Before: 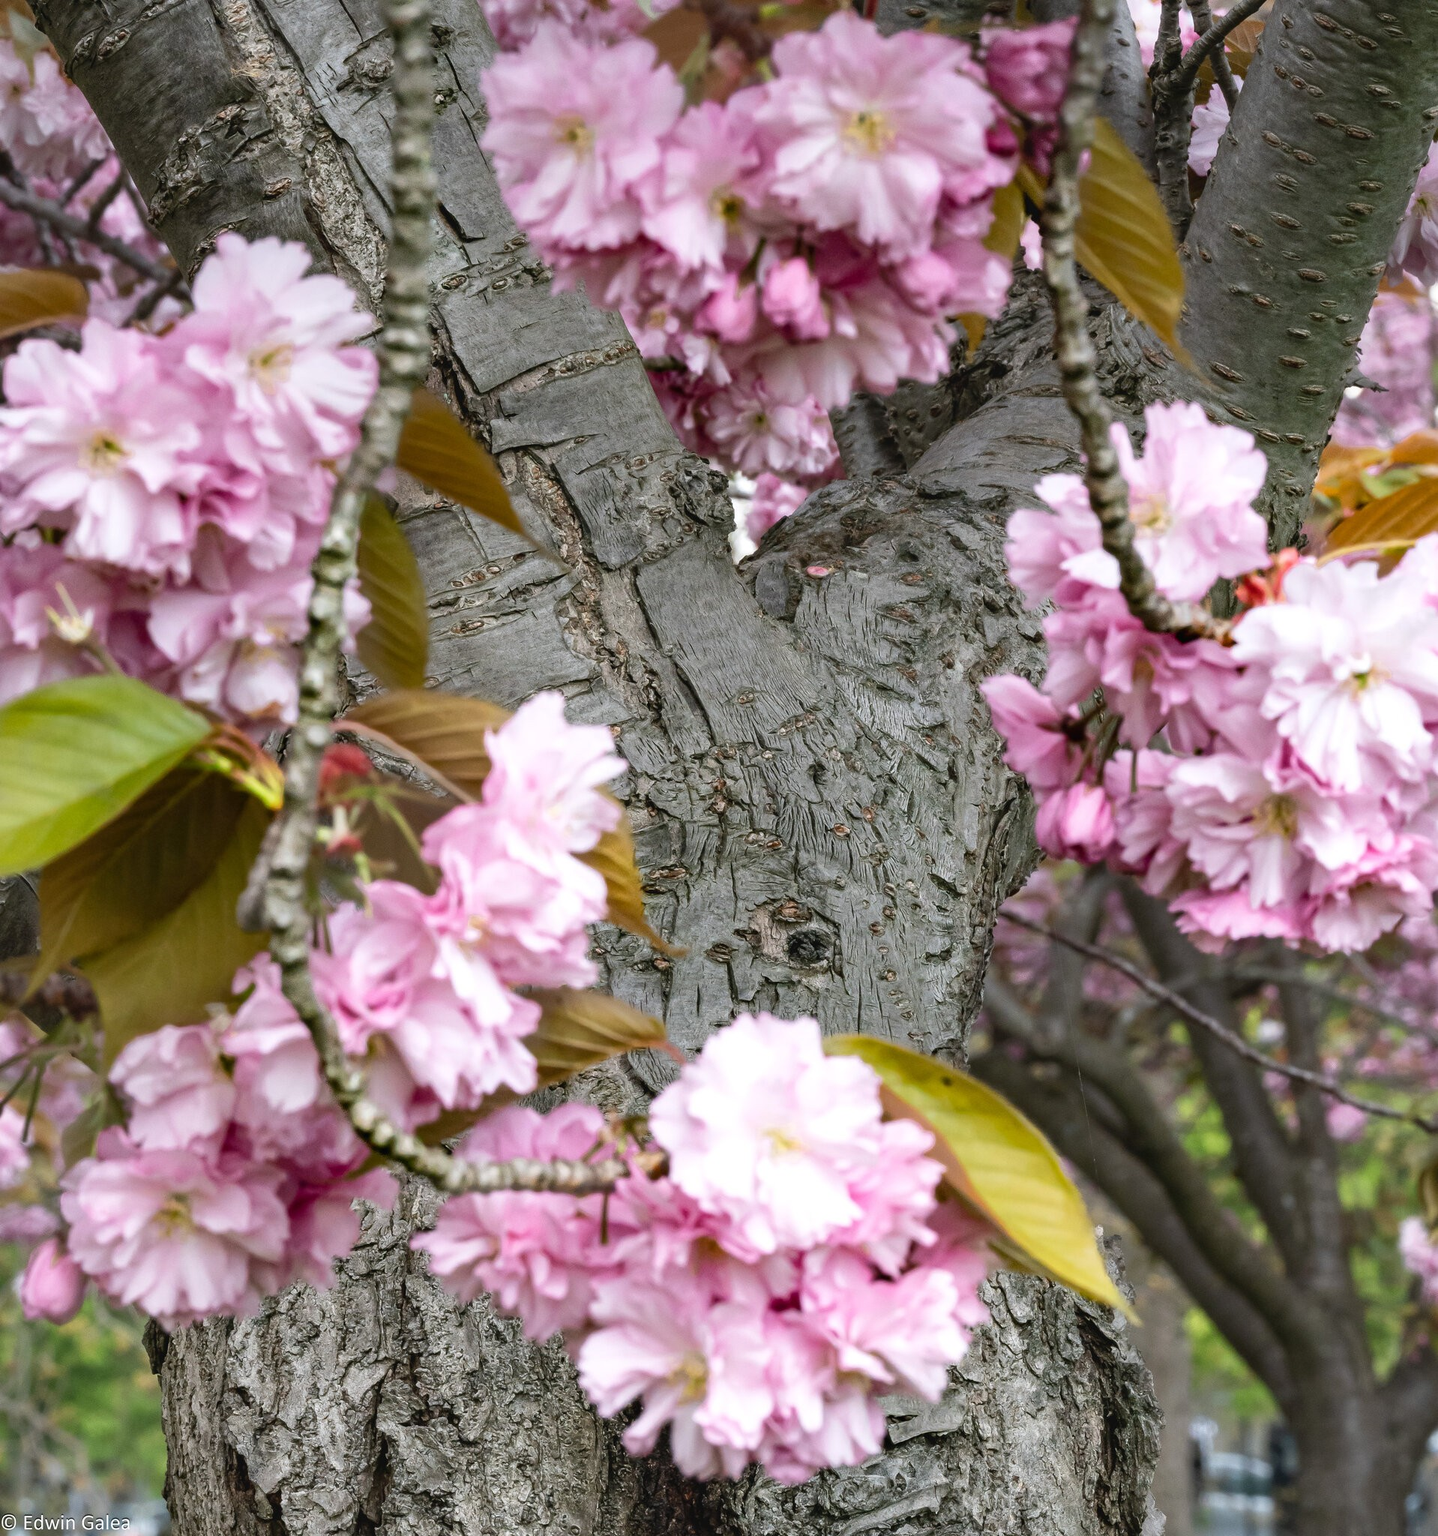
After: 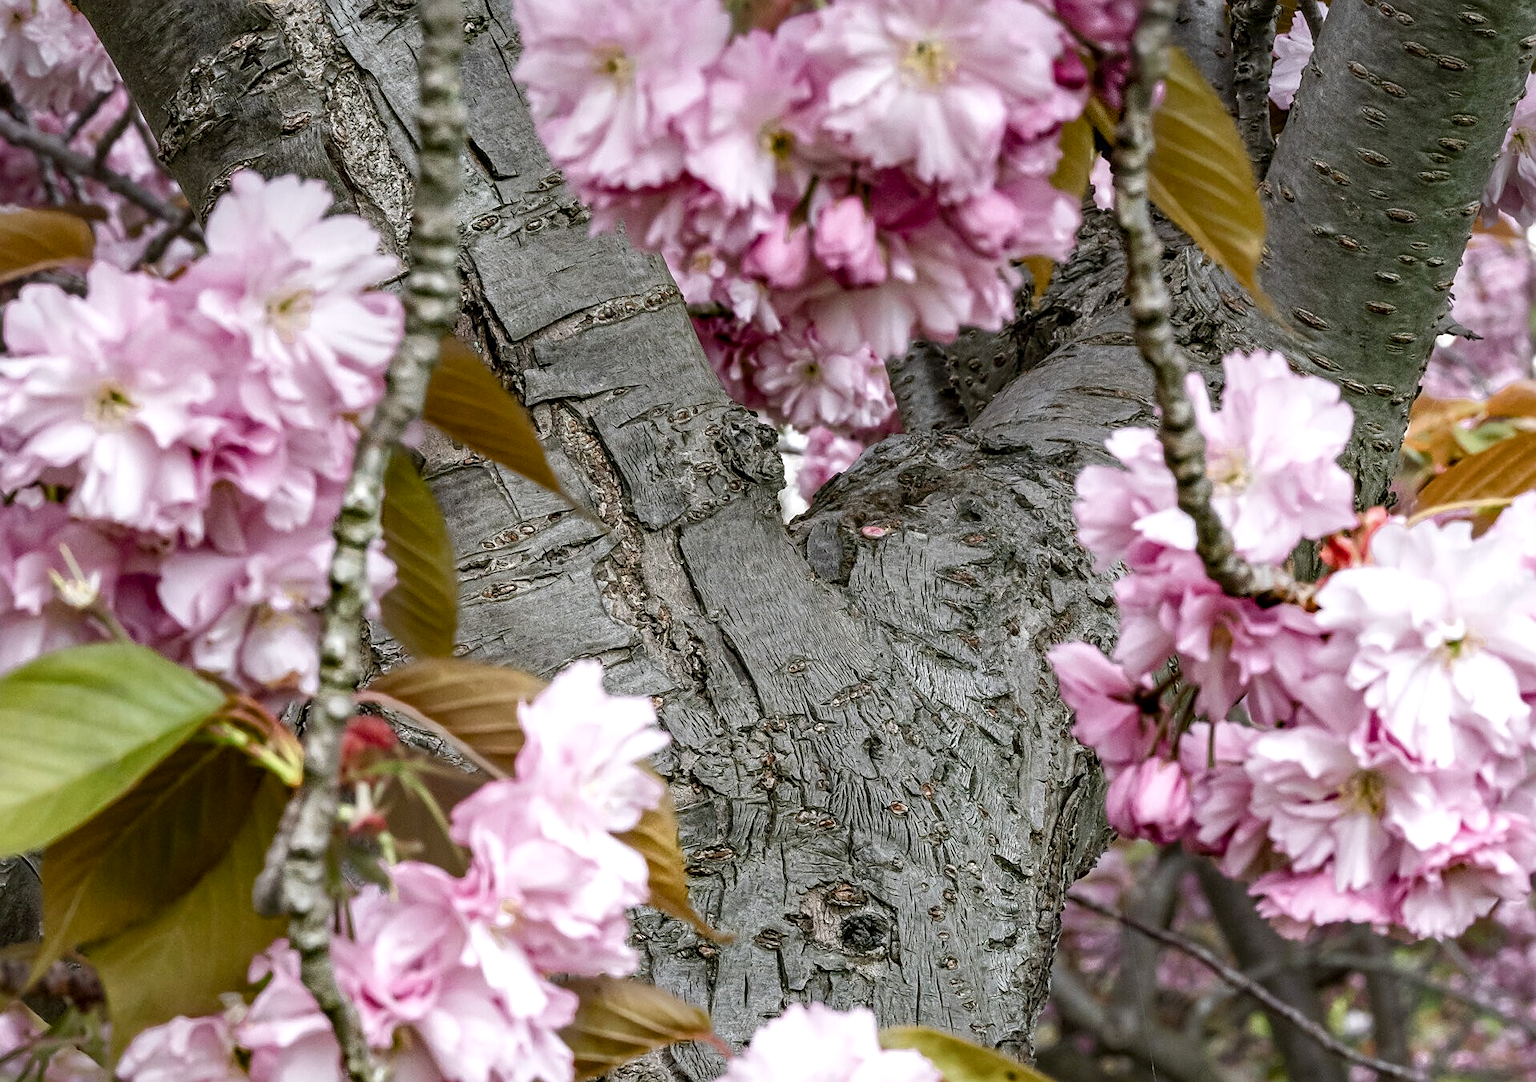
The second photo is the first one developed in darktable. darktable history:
color balance rgb: perceptual saturation grading › global saturation 0.635%, perceptual saturation grading › highlights -31.31%, perceptual saturation grading › mid-tones 5.997%, perceptual saturation grading › shadows 17.262%, global vibrance 3.213%
local contrast: detail 130%
crop and rotate: top 4.811%, bottom 29.145%
sharpen: on, module defaults
